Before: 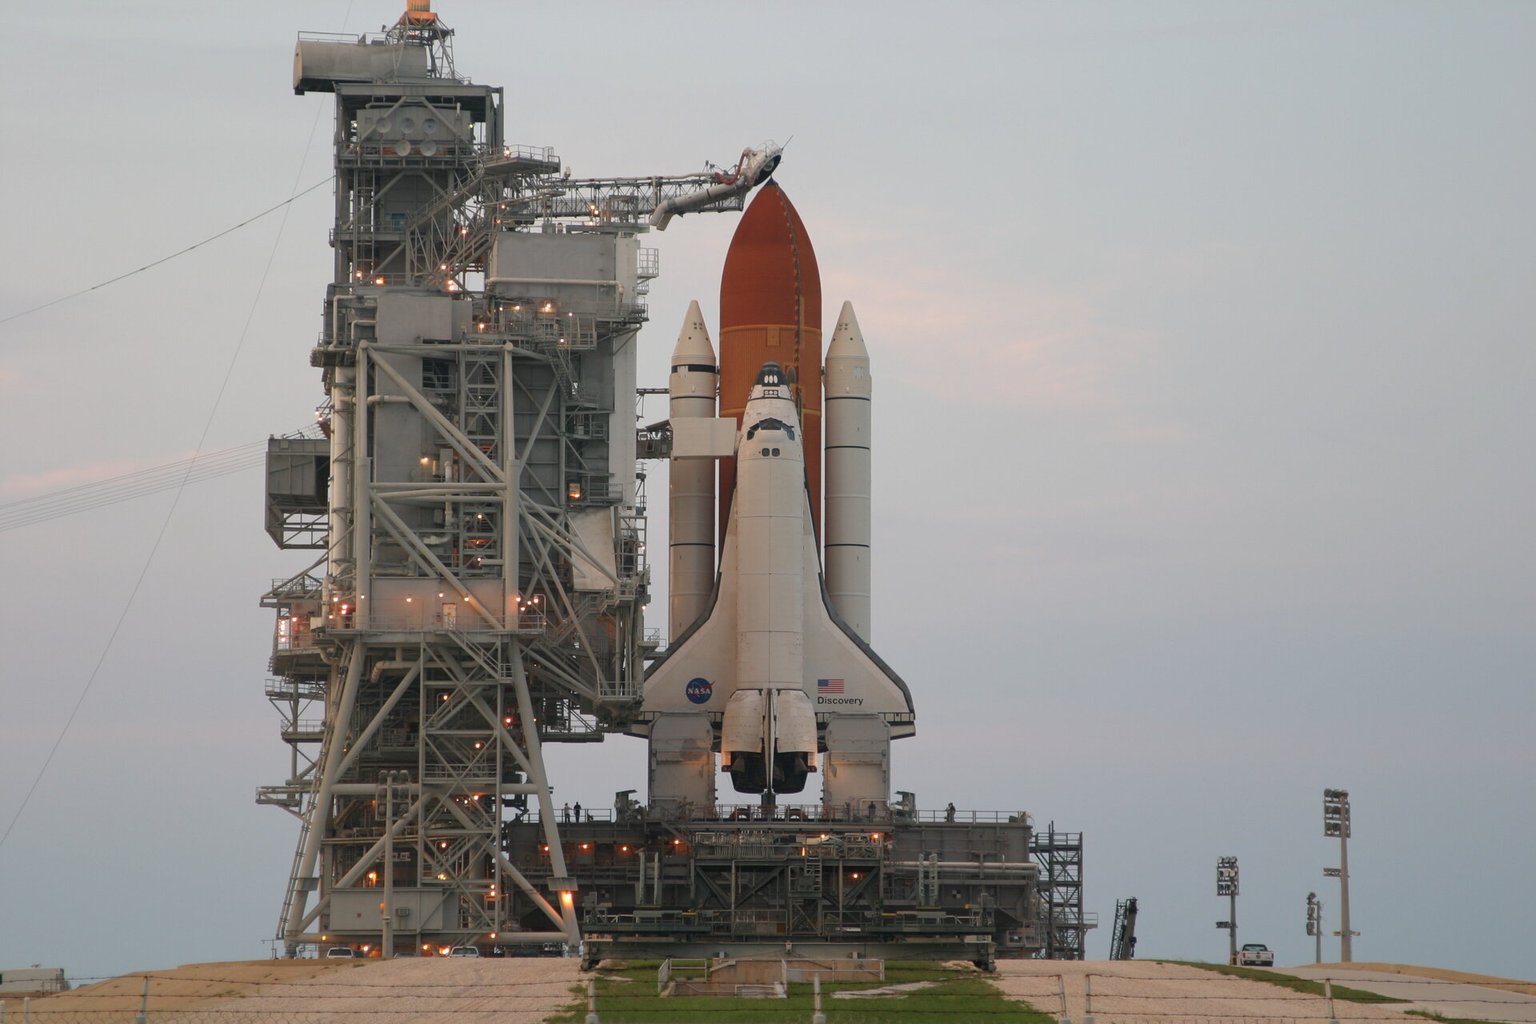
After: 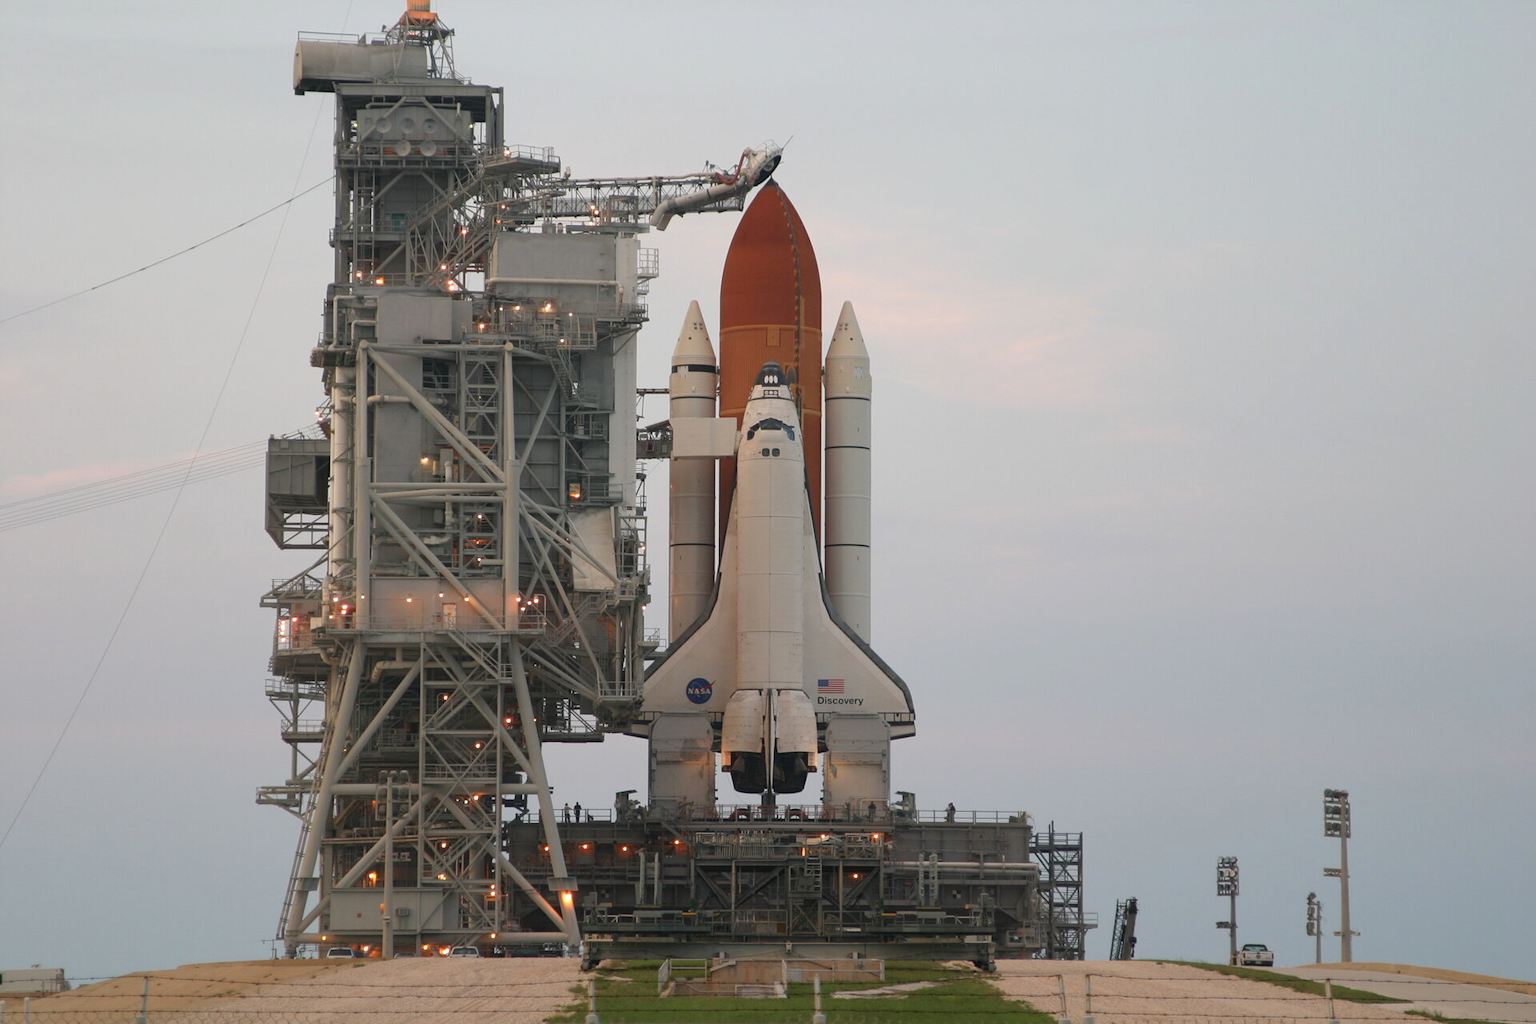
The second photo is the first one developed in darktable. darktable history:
exposure: exposure 0.129 EV, compensate highlight preservation false
